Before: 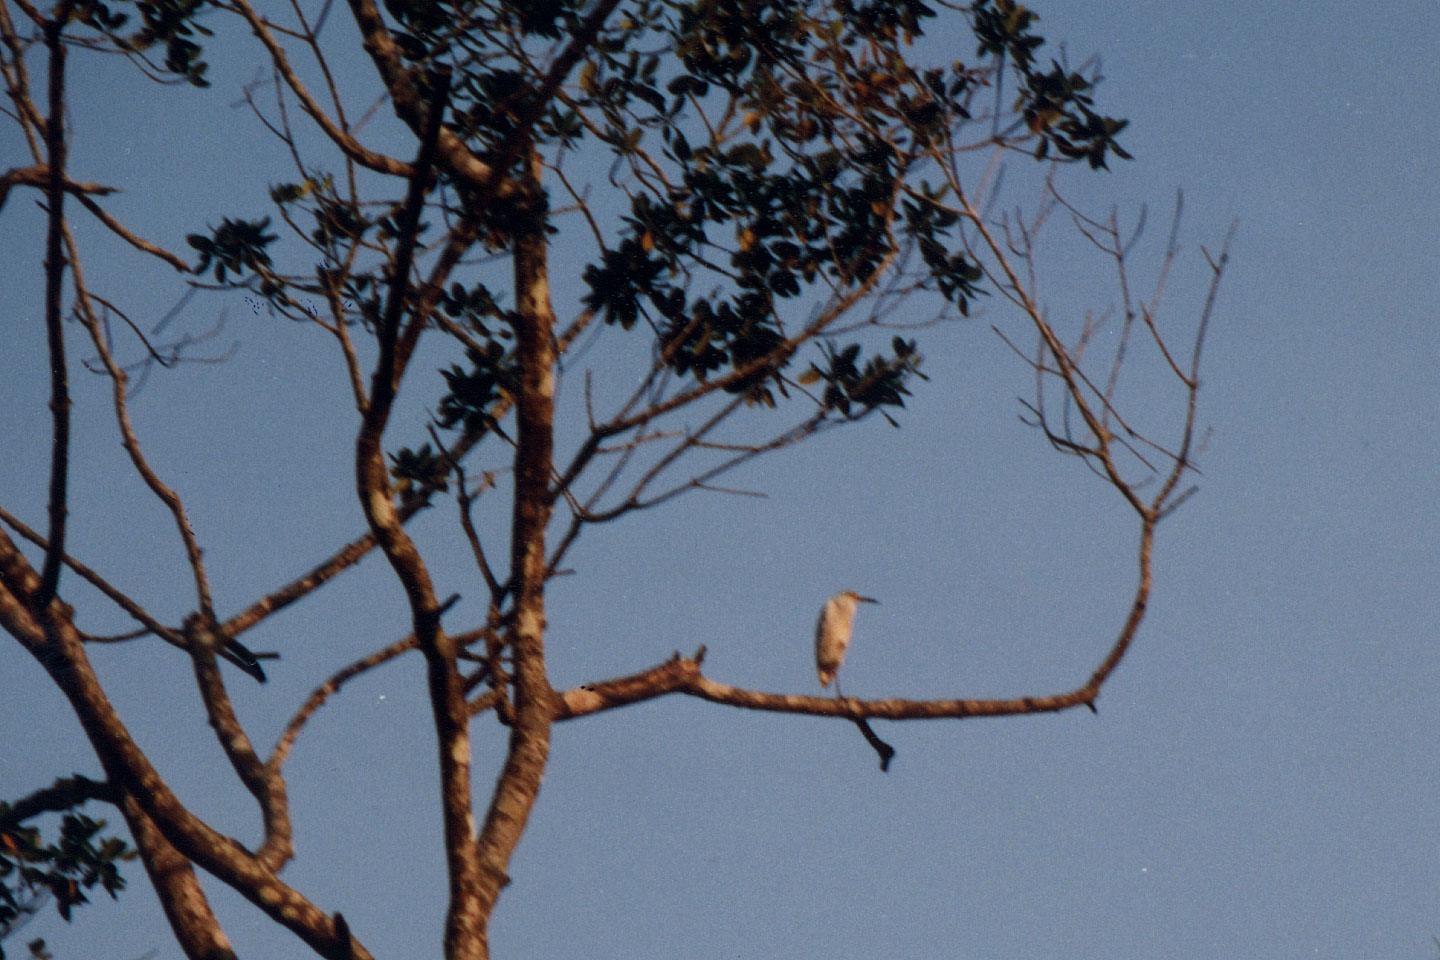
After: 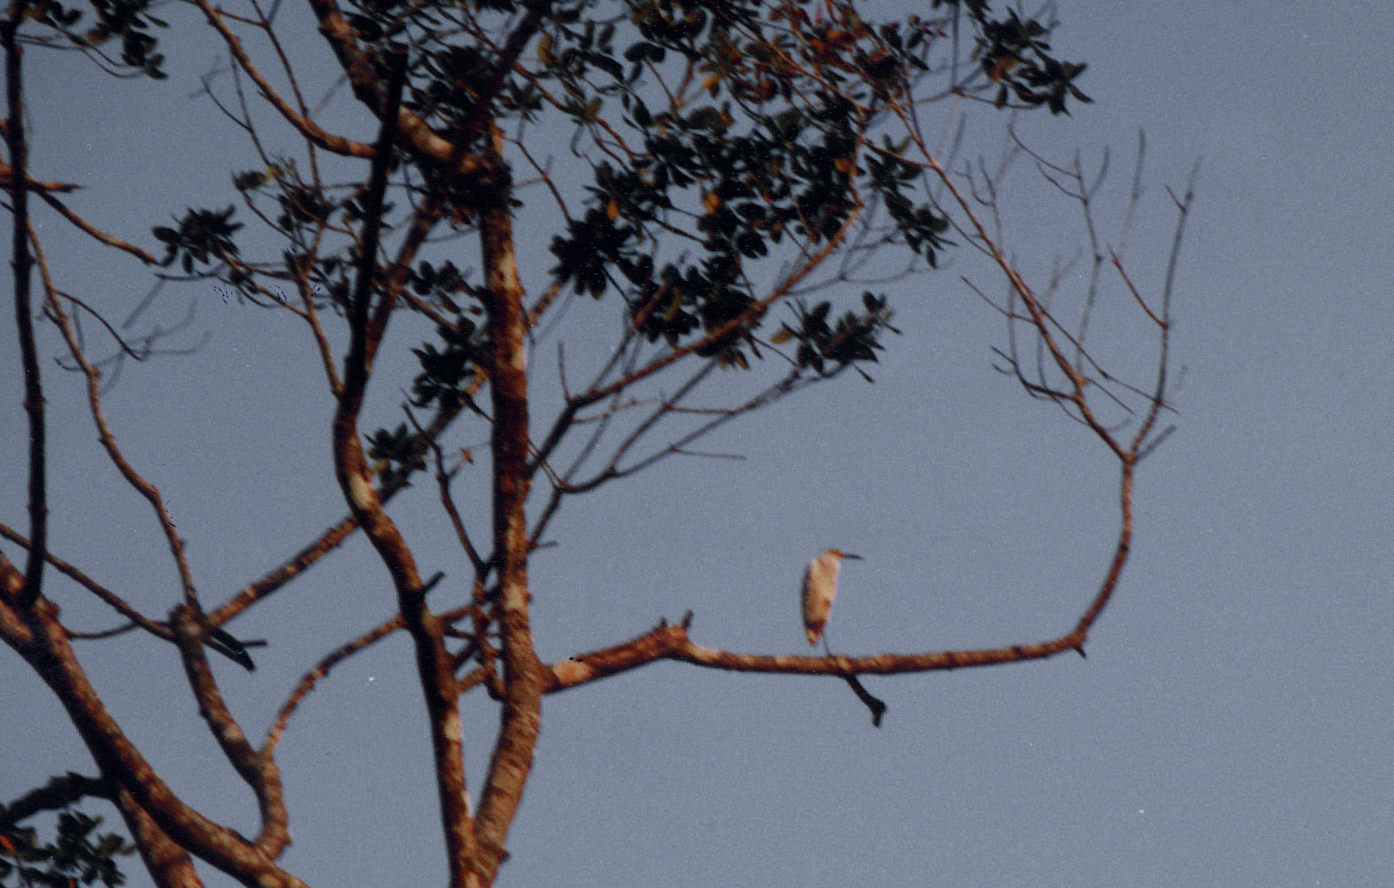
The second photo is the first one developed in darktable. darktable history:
color zones: curves: ch0 [(0, 0.48) (0.209, 0.398) (0.305, 0.332) (0.429, 0.493) (0.571, 0.5) (0.714, 0.5) (0.857, 0.5) (1, 0.48)]; ch1 [(0, 0.736) (0.143, 0.625) (0.225, 0.371) (0.429, 0.256) (0.571, 0.241) (0.714, 0.213) (0.857, 0.48) (1, 0.736)]; ch2 [(0, 0.448) (0.143, 0.498) (0.286, 0.5) (0.429, 0.5) (0.571, 0.5) (0.714, 0.5) (0.857, 0.5) (1, 0.448)]
rotate and perspective: rotation -3°, crop left 0.031, crop right 0.968, crop top 0.07, crop bottom 0.93
color calibration: x 0.372, y 0.386, temperature 4283.97 K
